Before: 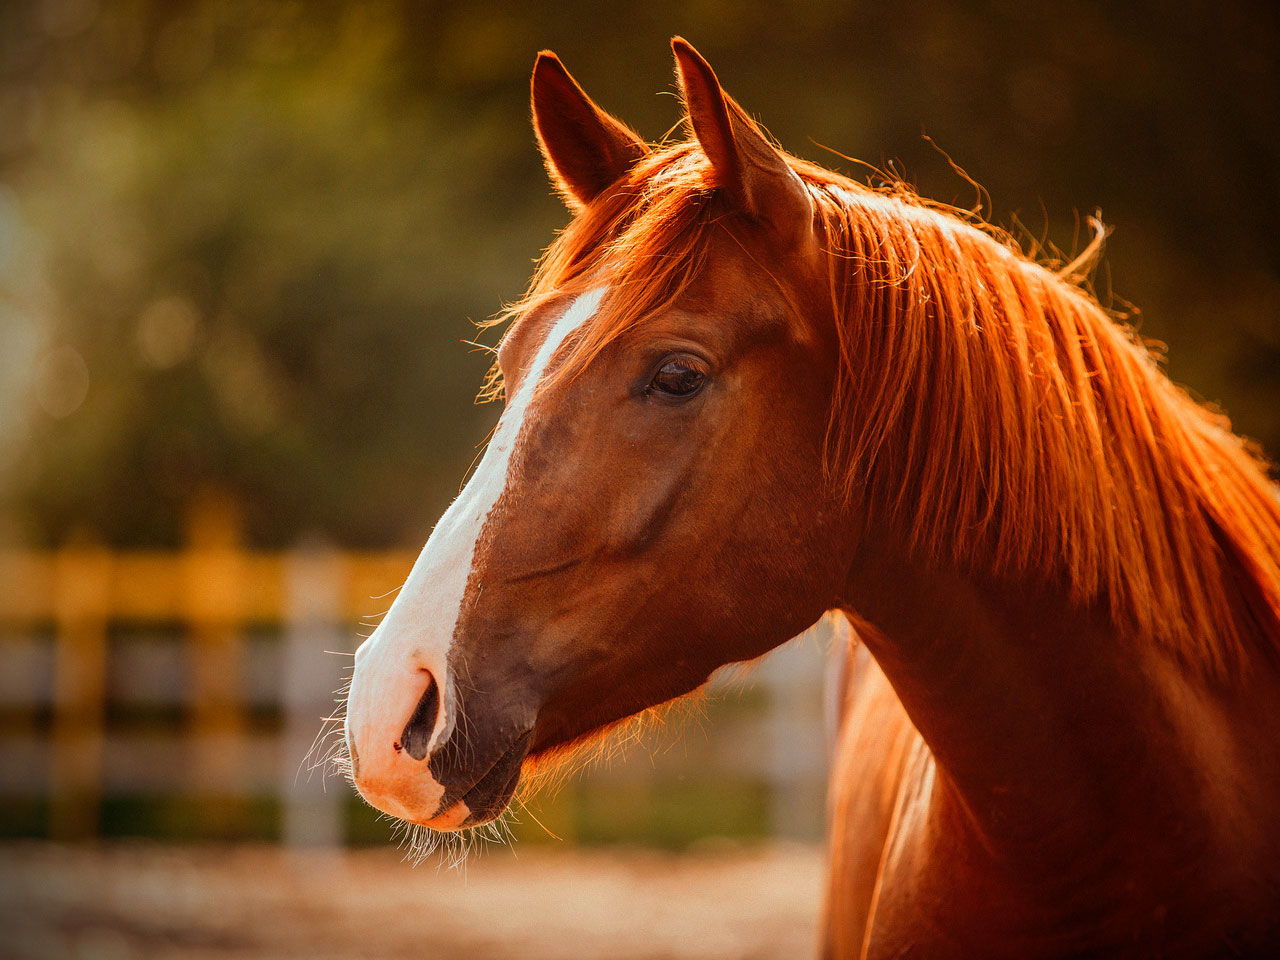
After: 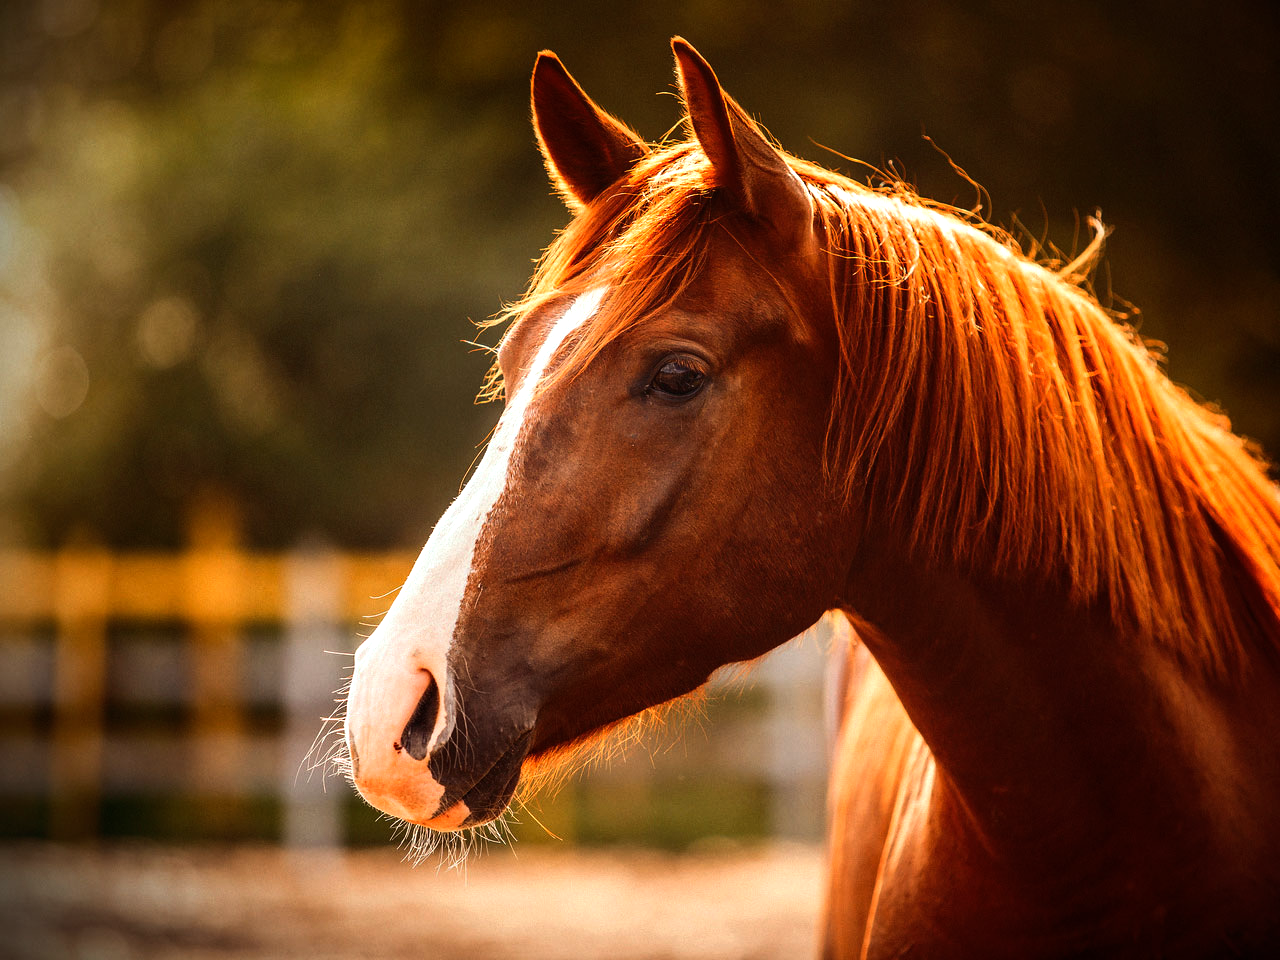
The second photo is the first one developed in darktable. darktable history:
tone equalizer: -8 EV -0.712 EV, -7 EV -0.737 EV, -6 EV -0.596 EV, -5 EV -0.398 EV, -3 EV 0.384 EV, -2 EV 0.6 EV, -1 EV 0.684 EV, +0 EV 0.779 EV, edges refinement/feathering 500, mask exposure compensation -1.57 EV, preserve details no
